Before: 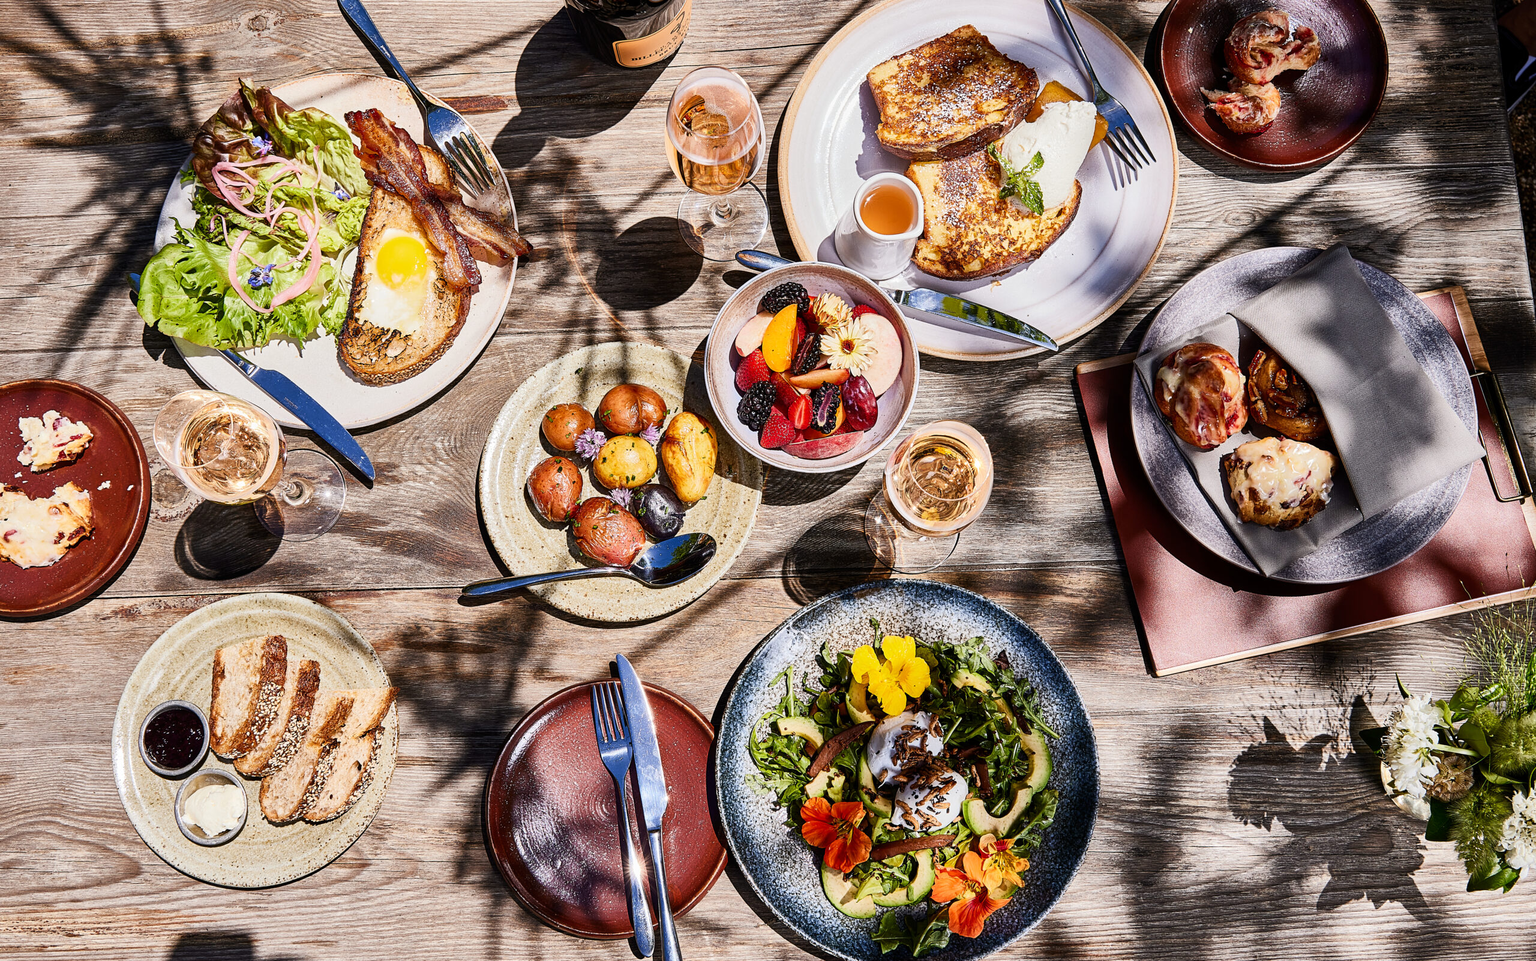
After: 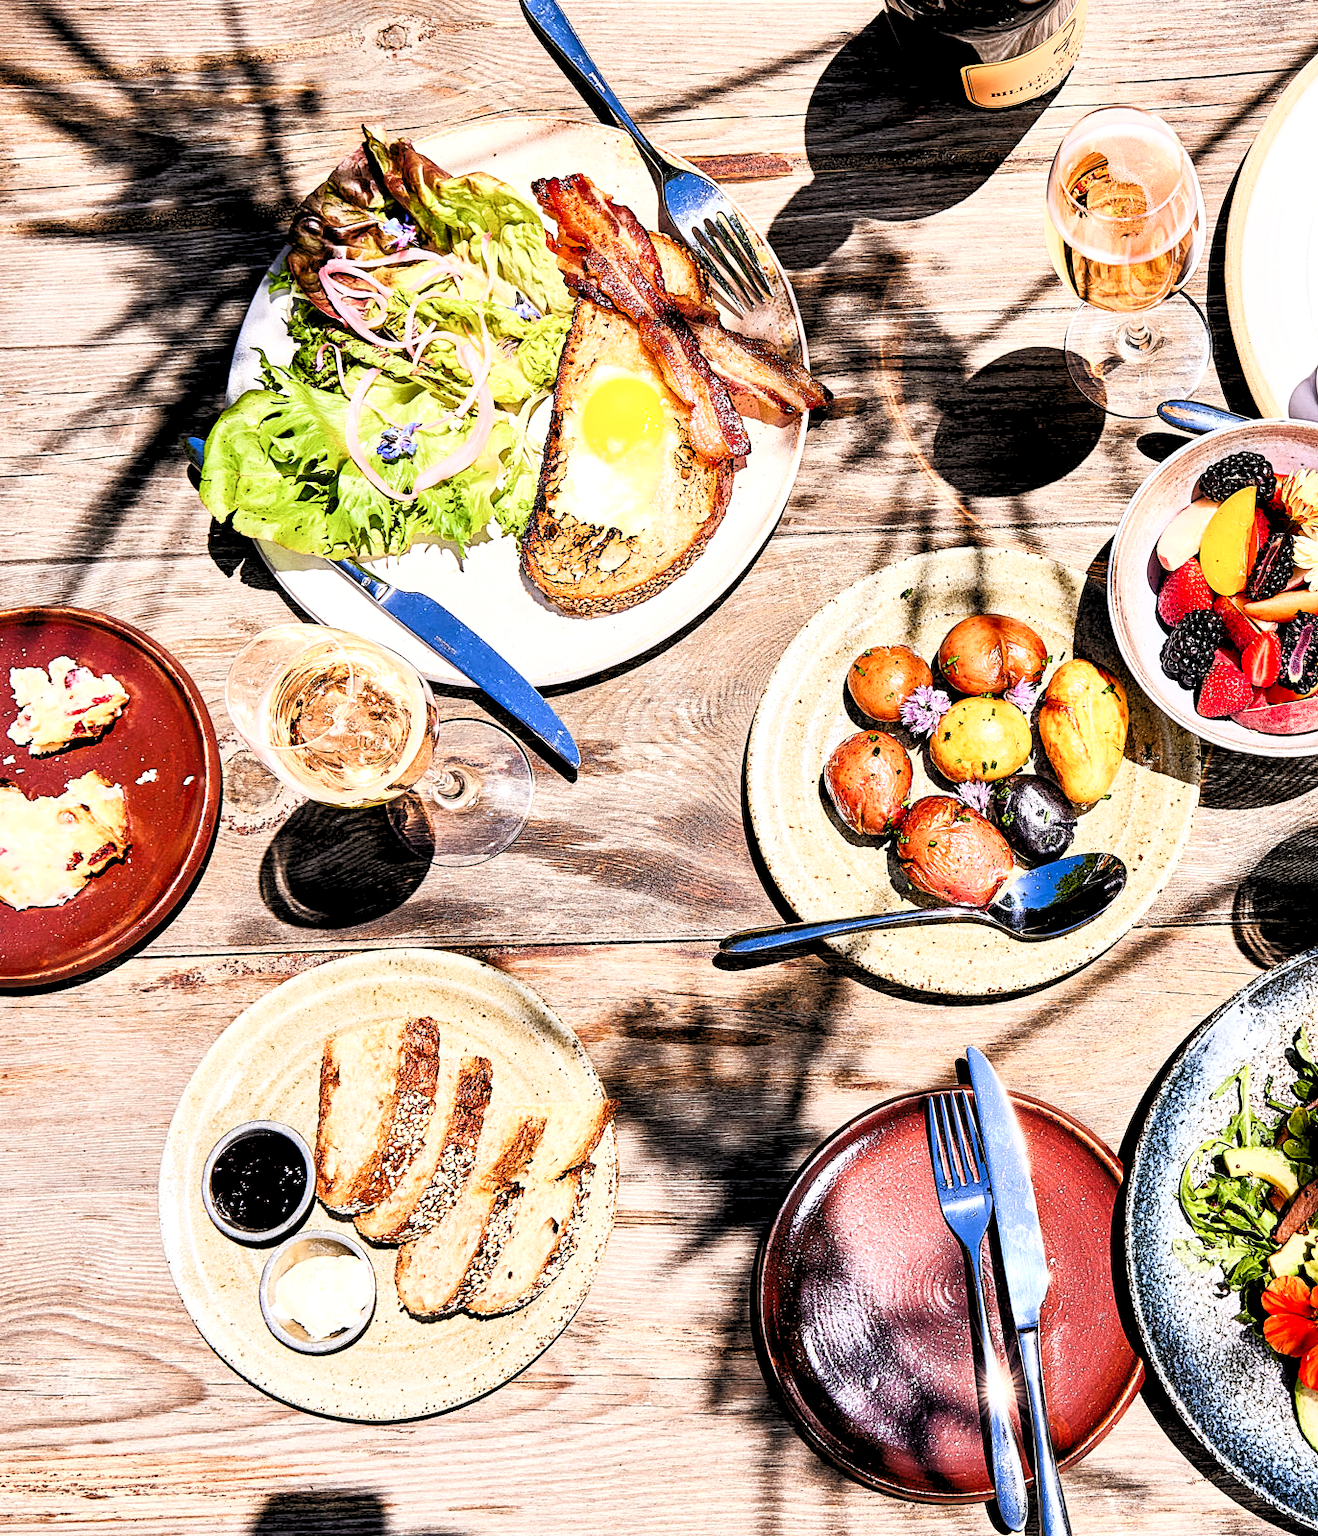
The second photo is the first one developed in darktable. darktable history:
tone equalizer: -8 EV -0.443 EV, -7 EV -0.363 EV, -6 EV -0.305 EV, -5 EV -0.261 EV, -3 EV 0.225 EV, -2 EV 0.321 EV, -1 EV 0.406 EV, +0 EV 0.423 EV, edges refinement/feathering 500, mask exposure compensation -1.57 EV, preserve details no
levels: black 0.027%, levels [0.093, 0.434, 0.988]
crop: left 0.821%, right 45.525%, bottom 0.085%
shadows and highlights: shadows -1.25, highlights 40.8
